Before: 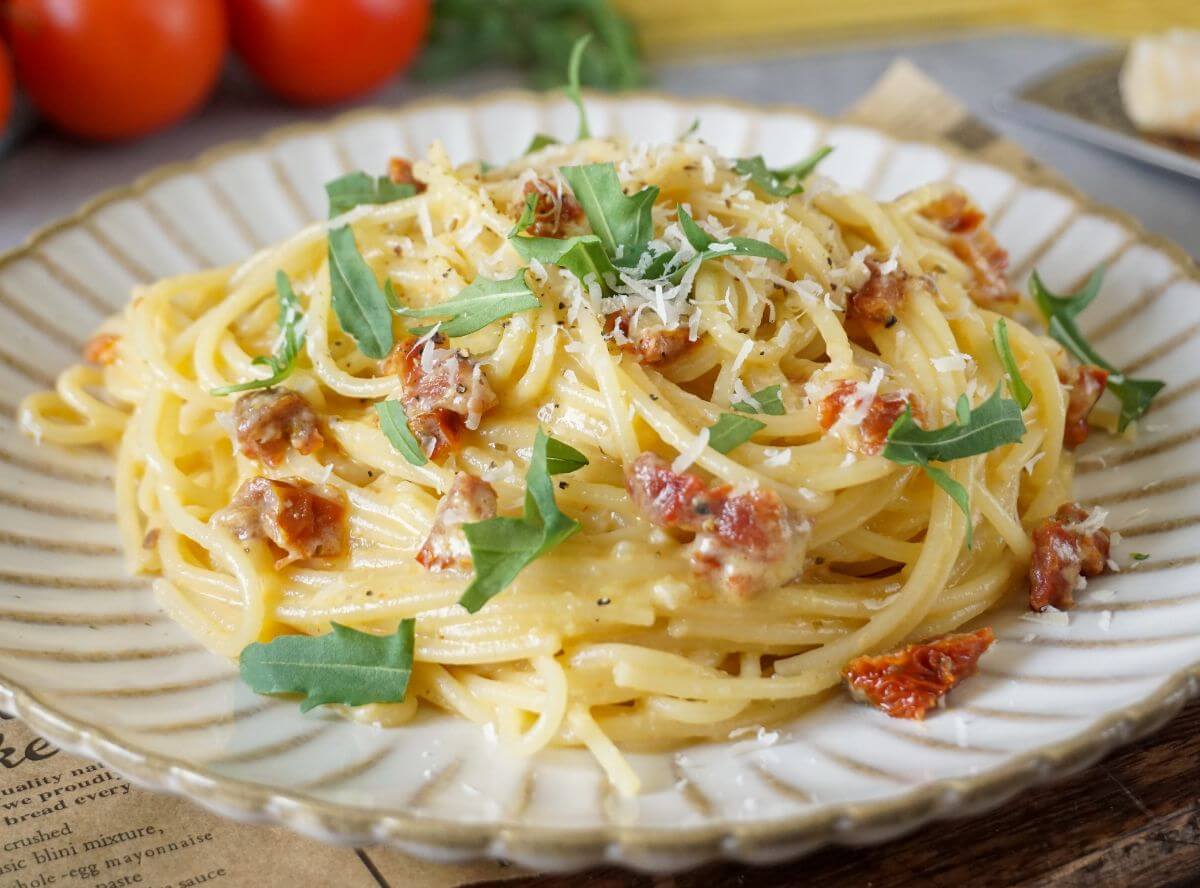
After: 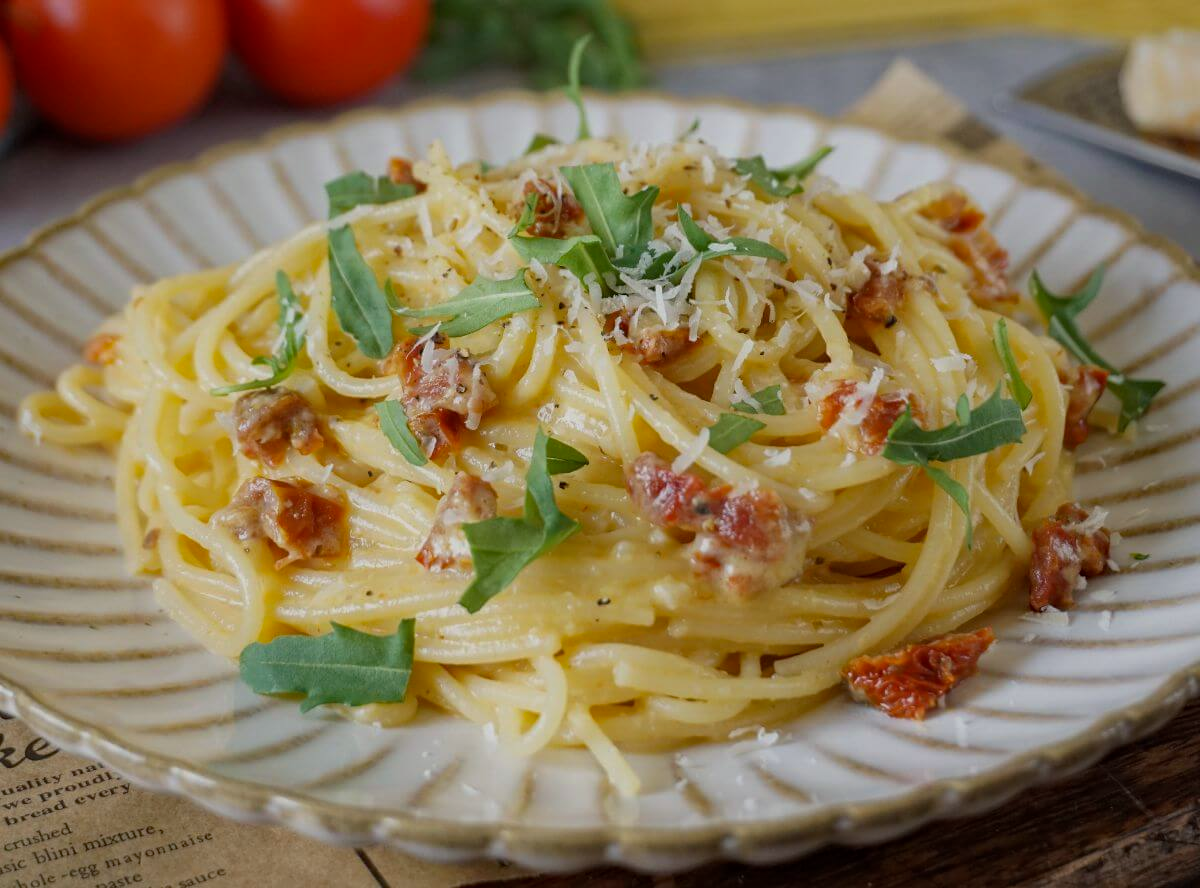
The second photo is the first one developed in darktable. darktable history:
haze removal: compatibility mode true, adaptive false
exposure: exposure -0.582 EV, compensate highlight preservation false
